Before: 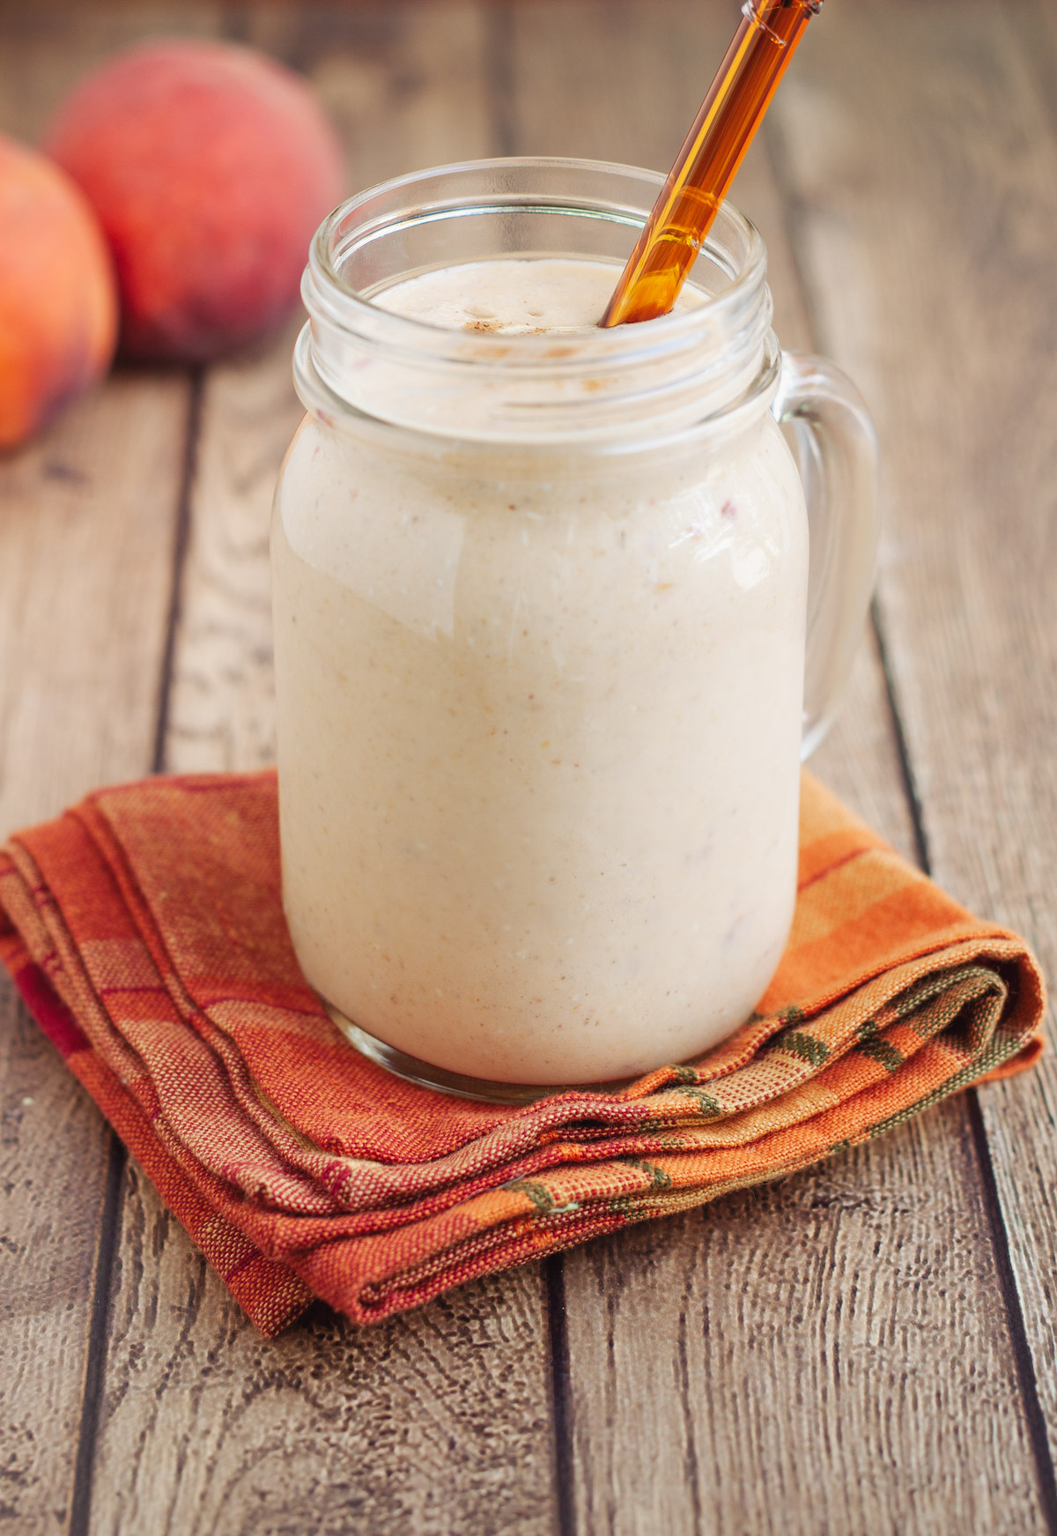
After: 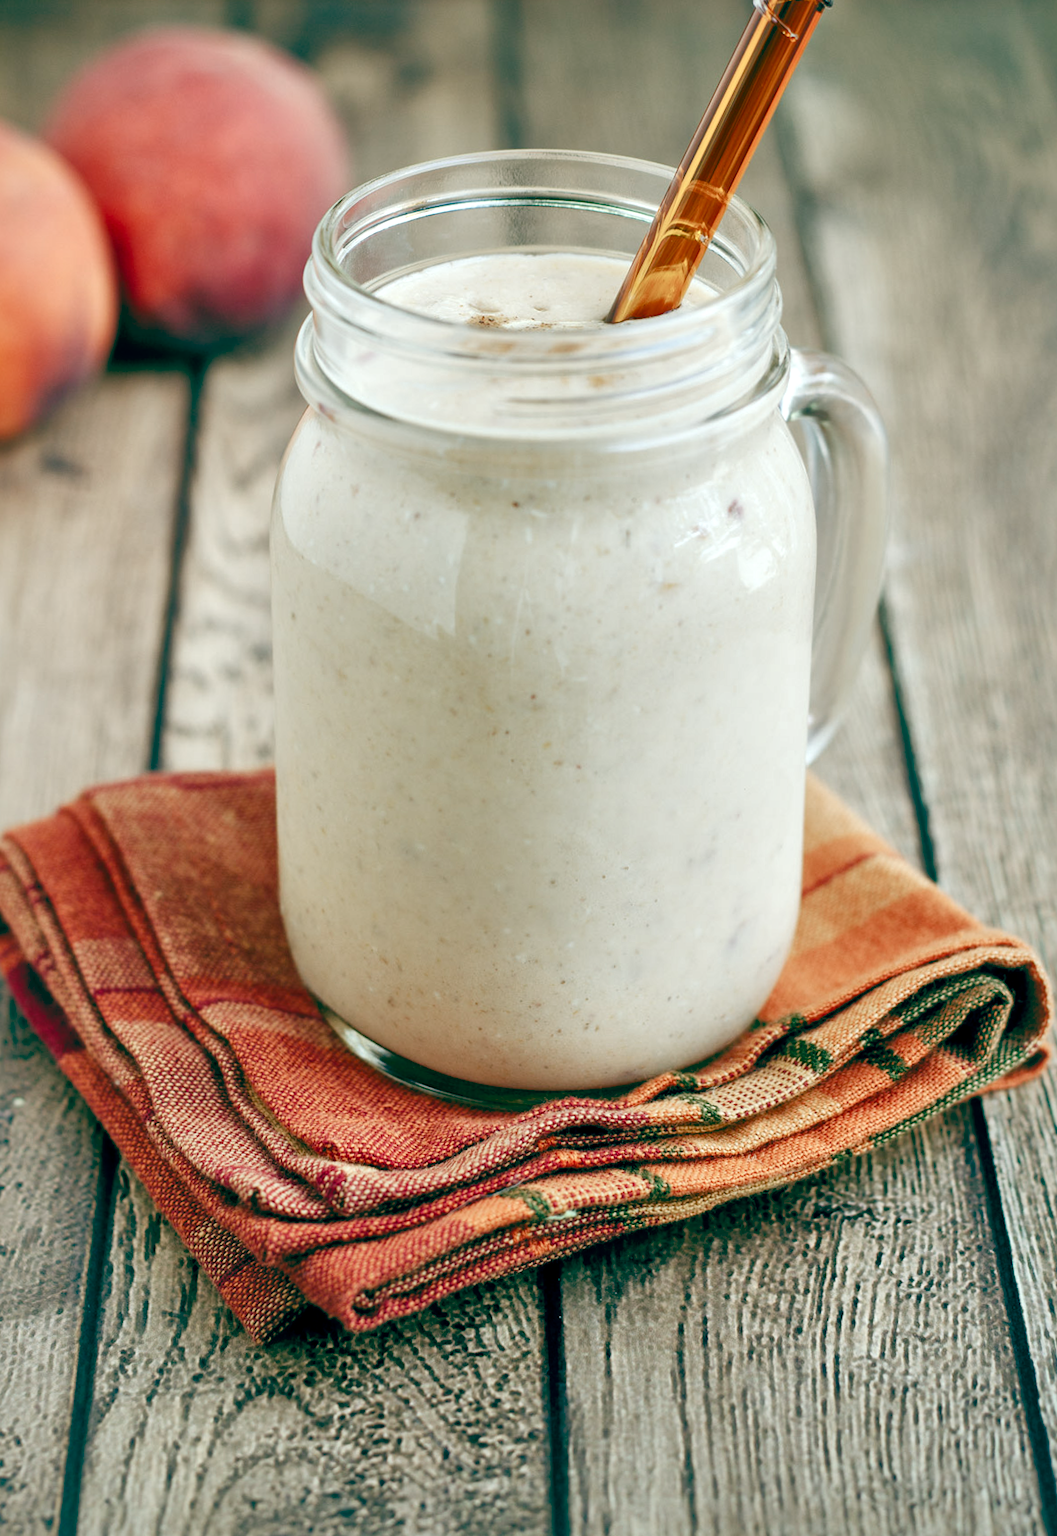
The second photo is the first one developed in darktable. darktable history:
local contrast: mode bilateral grid, contrast 26, coarseness 60, detail 152%, midtone range 0.2
crop and rotate: angle -0.53°
color balance rgb: global offset › luminance -0.543%, global offset › chroma 0.903%, global offset › hue 174.99°, perceptual saturation grading › global saturation 20%, perceptual saturation grading › highlights -50.142%, perceptual saturation grading › shadows 30.704%
exposure: exposure -0.01 EV, compensate highlight preservation false
